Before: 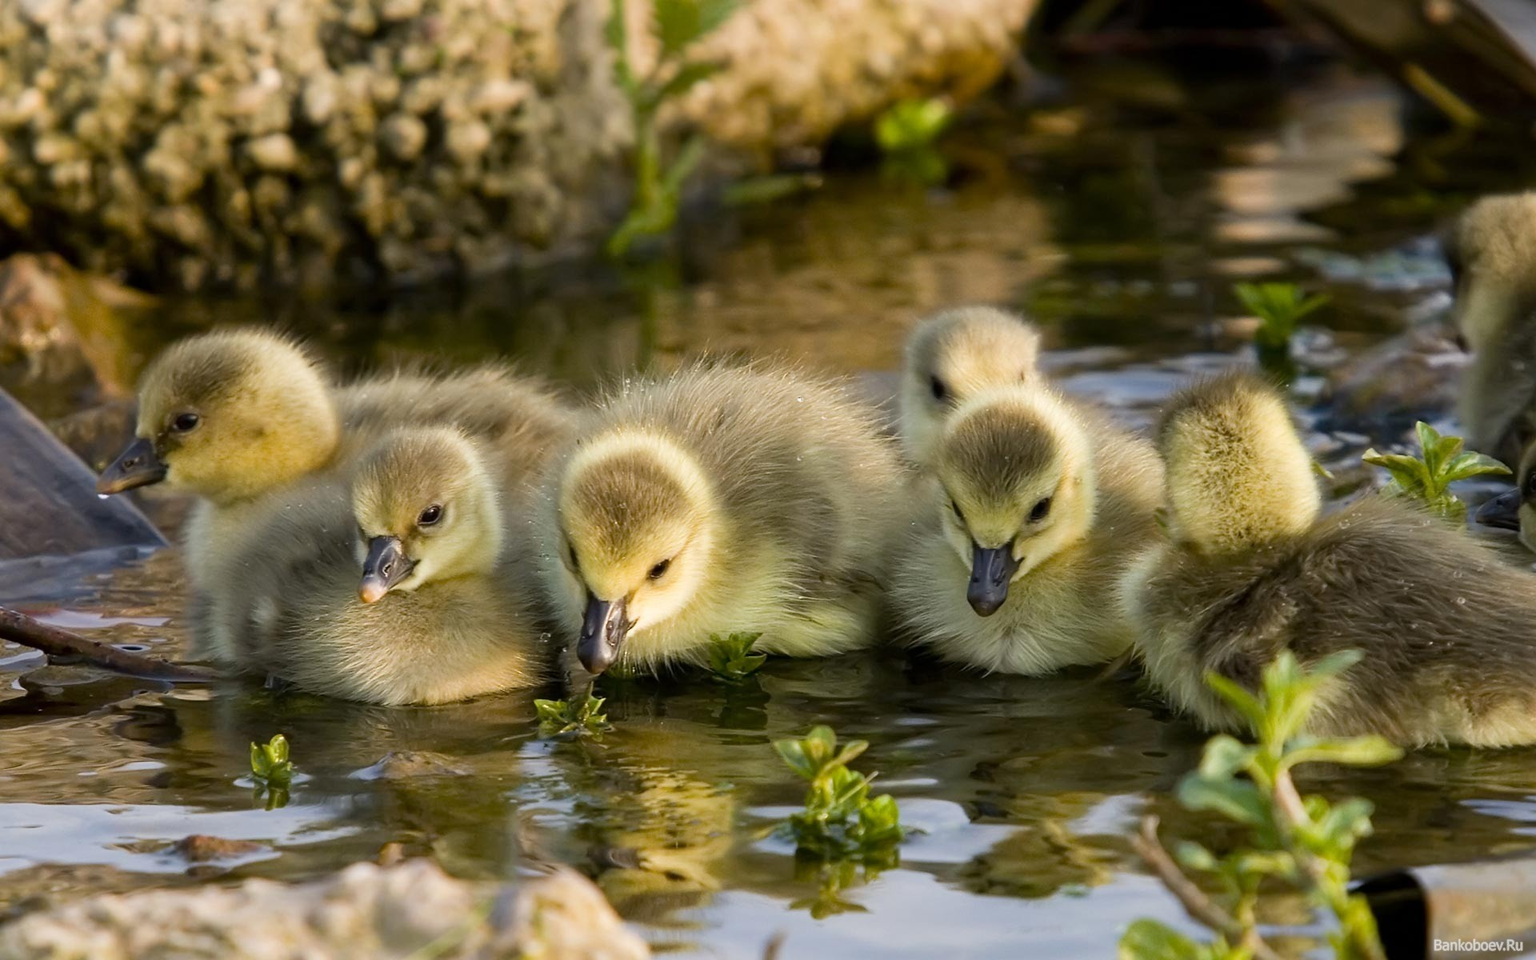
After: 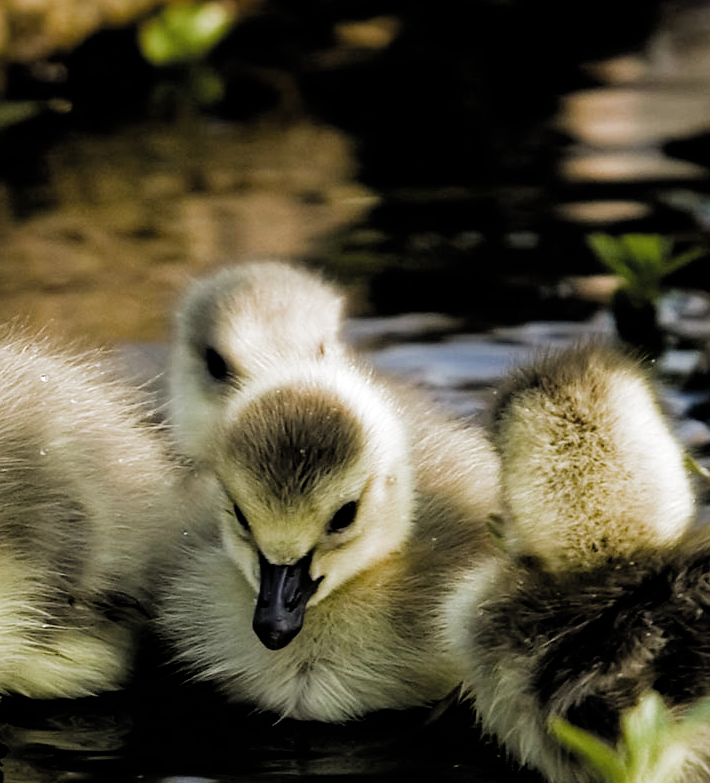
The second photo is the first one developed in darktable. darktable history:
filmic rgb: black relative exposure -3.57 EV, white relative exposure 2.27 EV, hardness 3.41, add noise in highlights 0.002, color science v3 (2019), use custom middle-gray values true, iterations of high-quality reconstruction 0, contrast in highlights soft
crop and rotate: left 49.812%, top 10.1%, right 13.184%, bottom 24.619%
